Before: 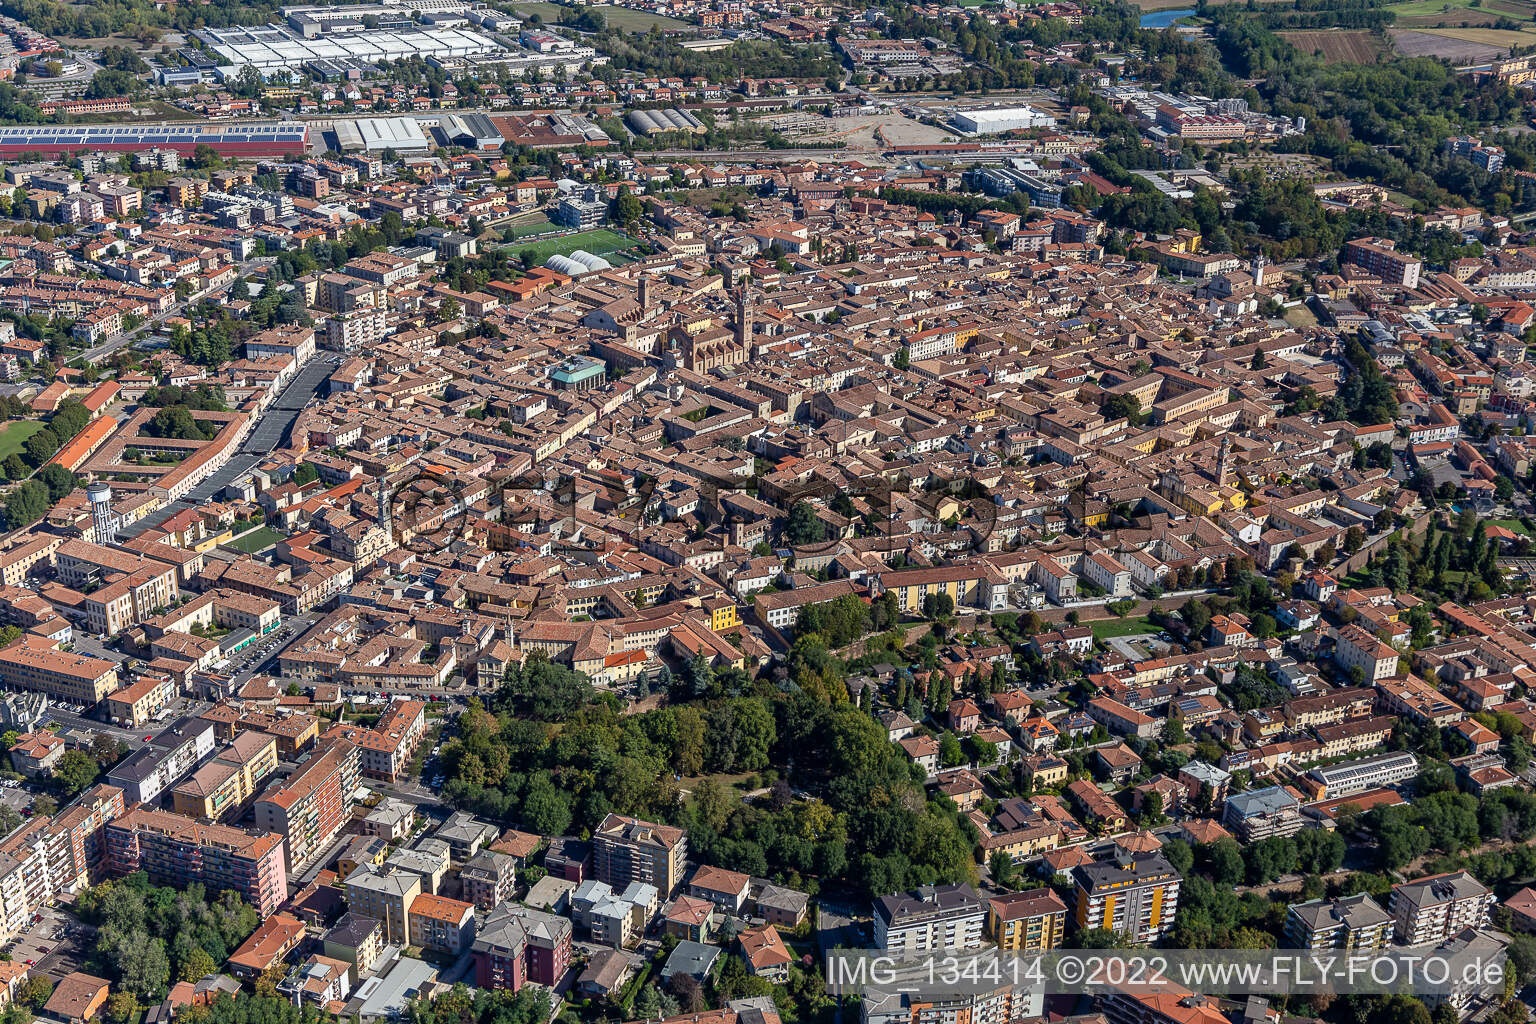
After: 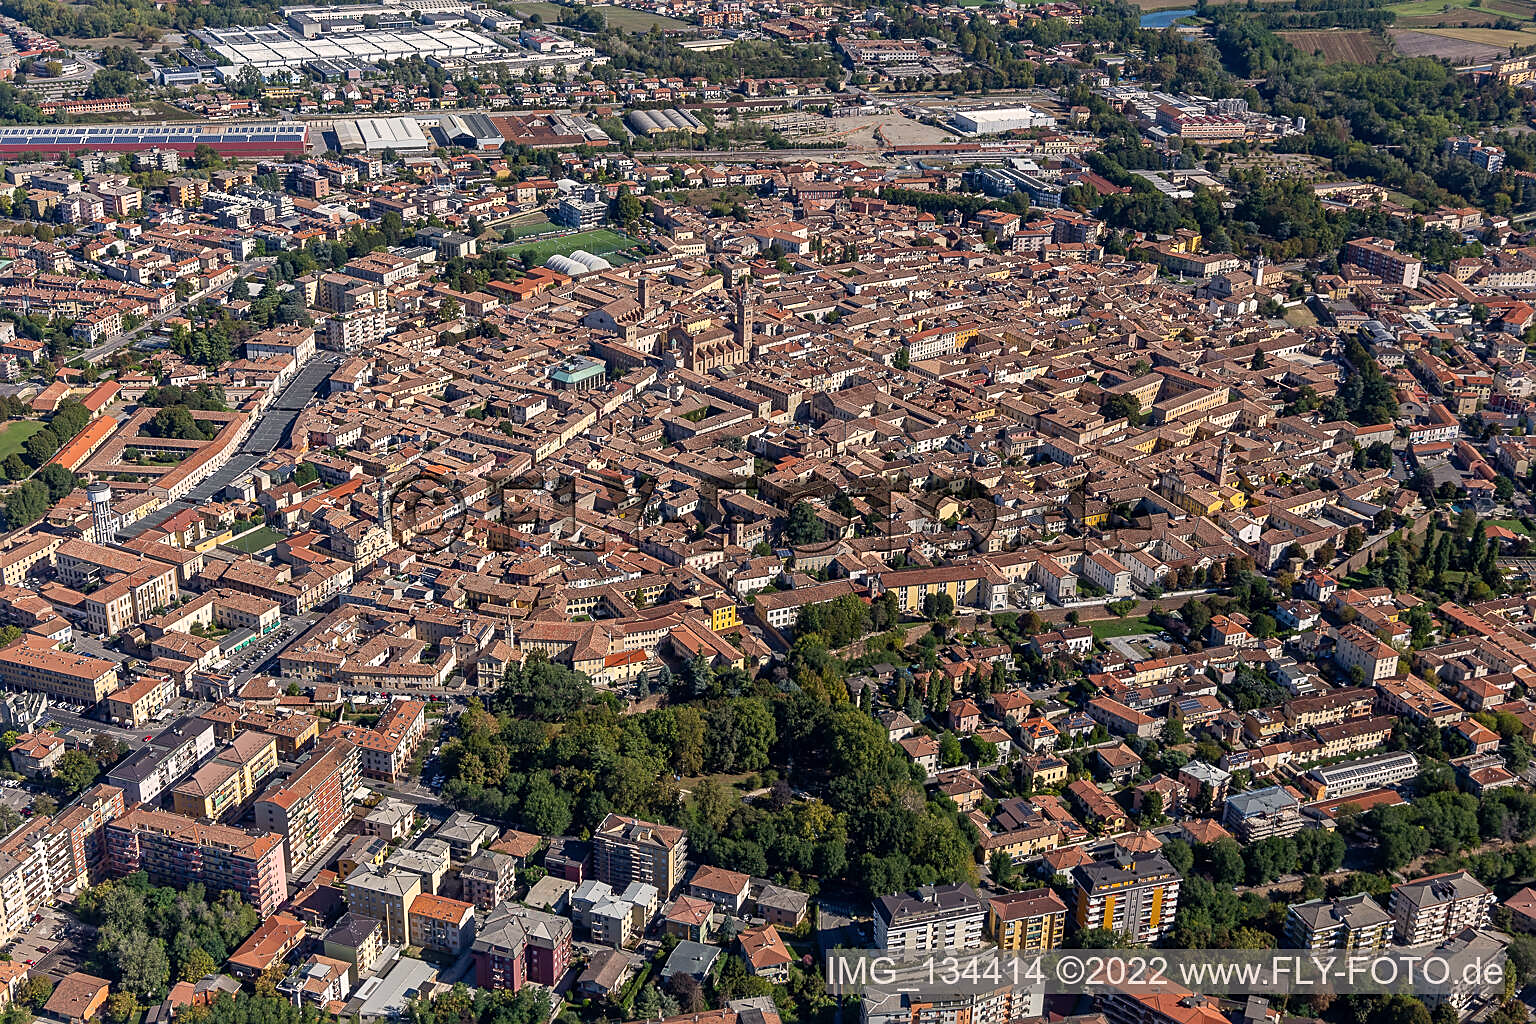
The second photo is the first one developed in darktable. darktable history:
sharpen: radius 1.864, amount 0.398, threshold 1.271
color correction: highlights a* 3.84, highlights b* 5.07
